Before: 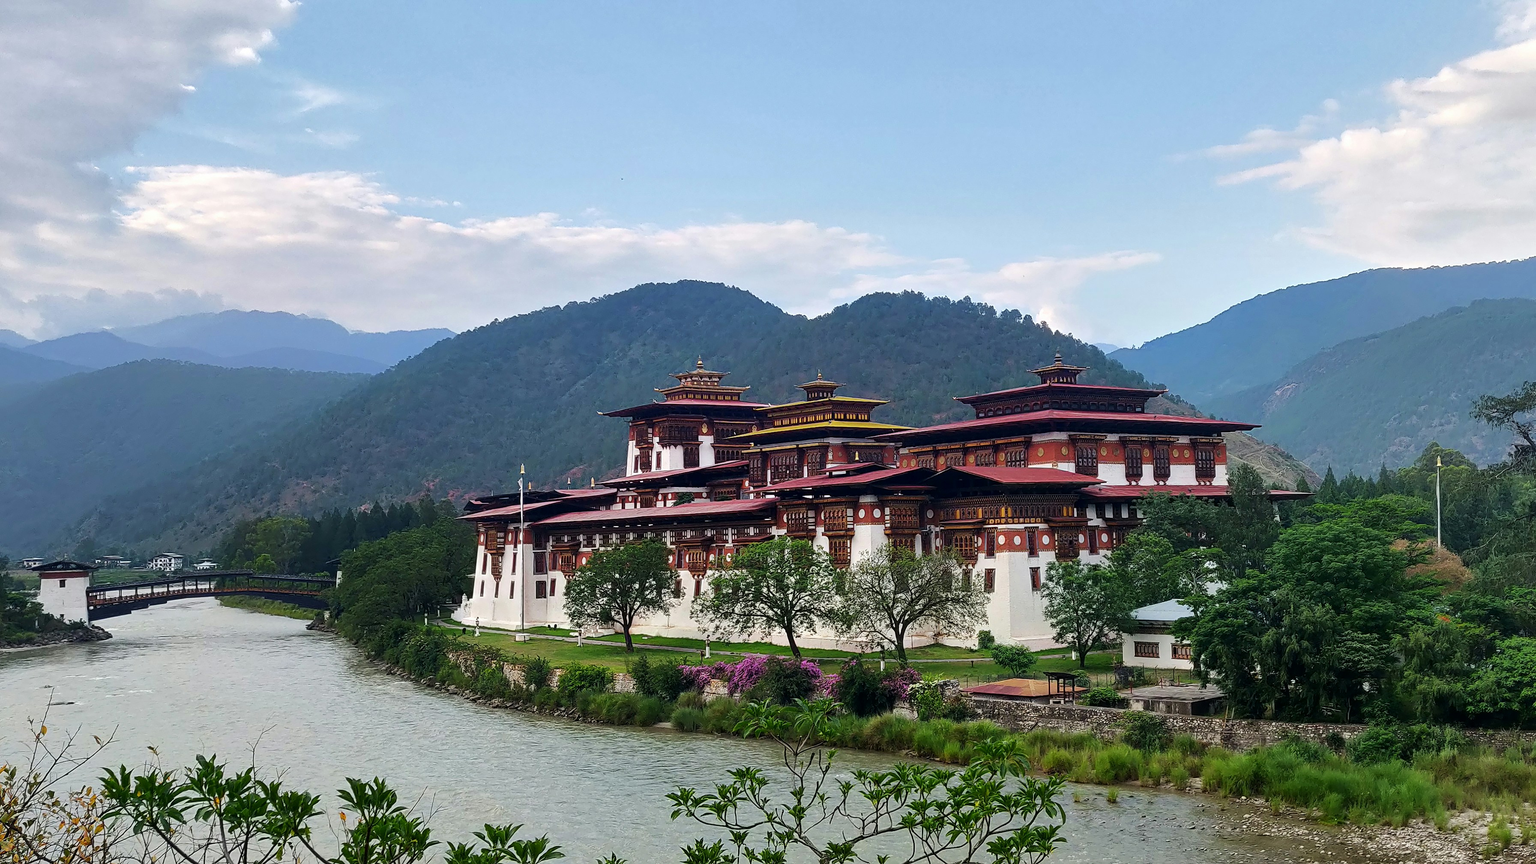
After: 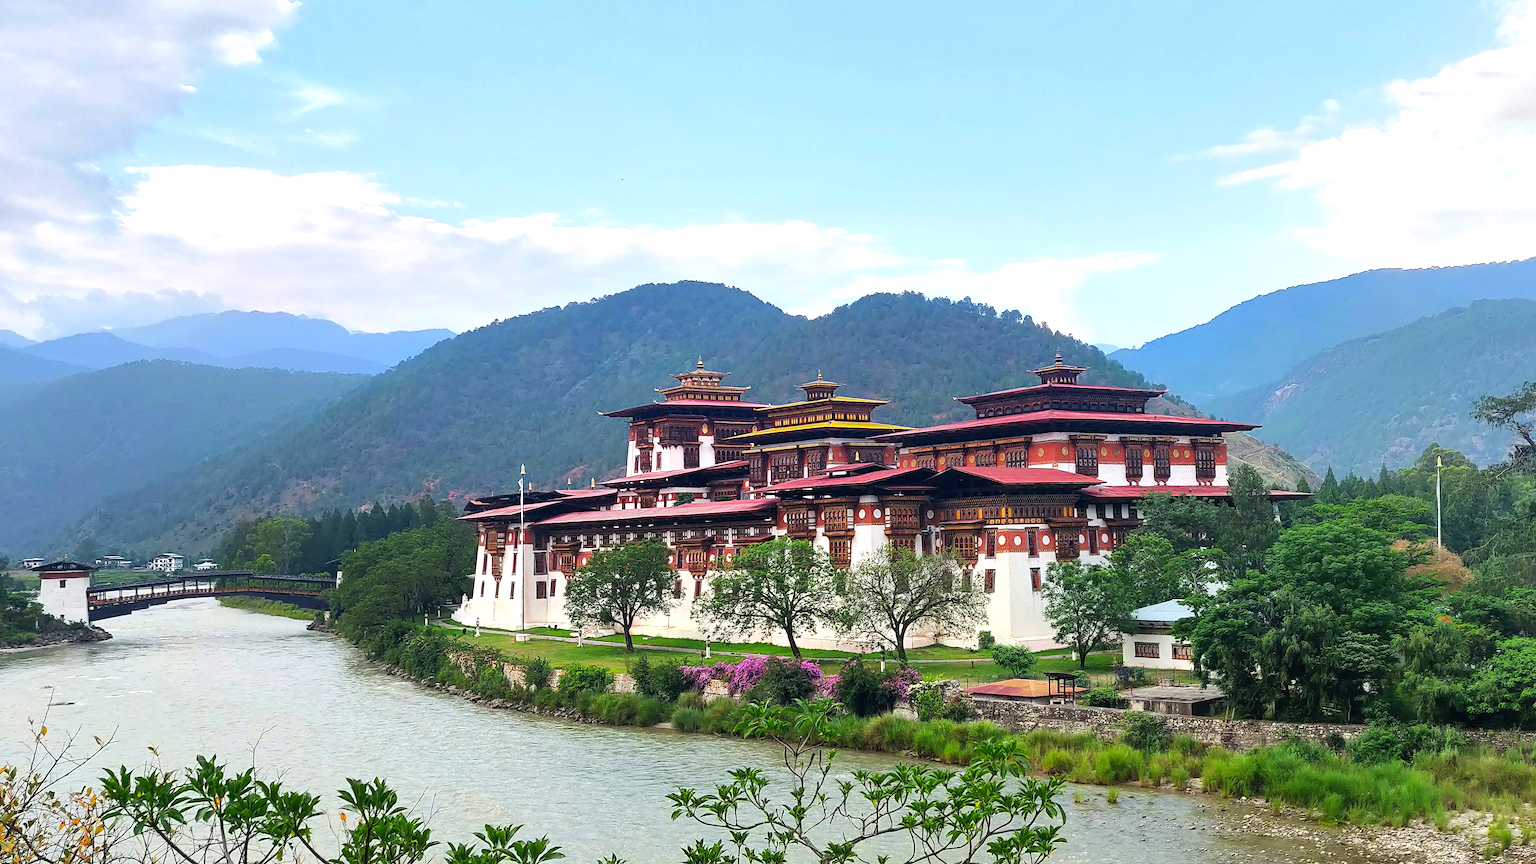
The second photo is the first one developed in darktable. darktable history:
exposure: black level correction 0, exposure 0.5 EV, compensate highlight preservation false
contrast brightness saturation: brightness 0.09, saturation 0.19
